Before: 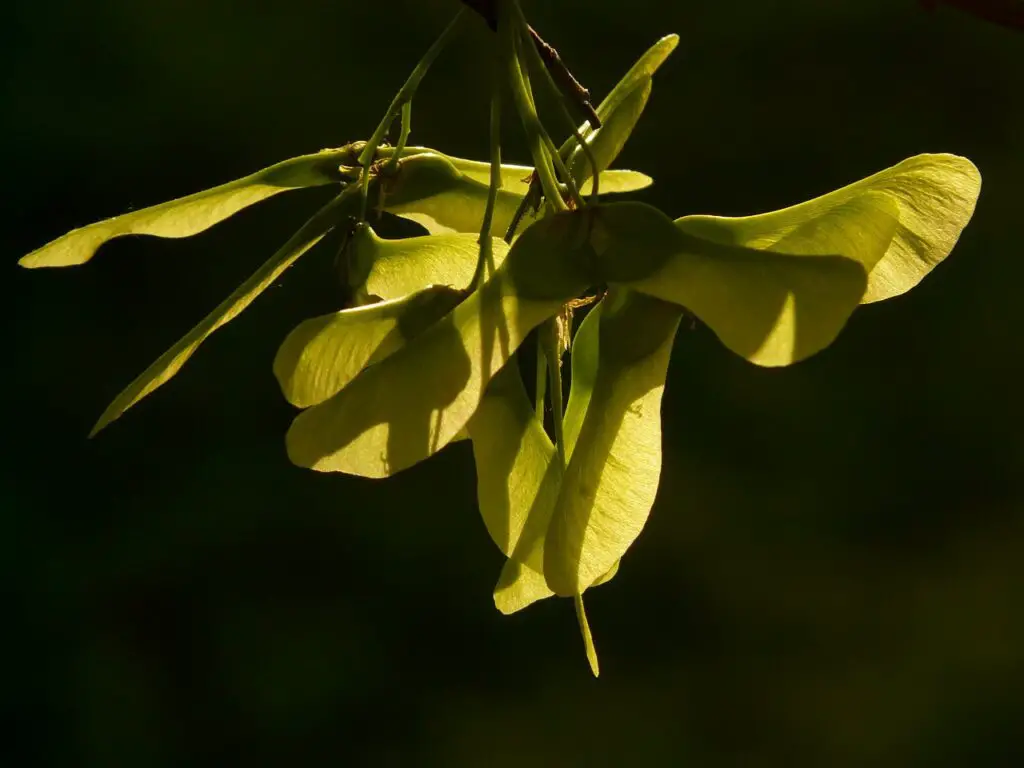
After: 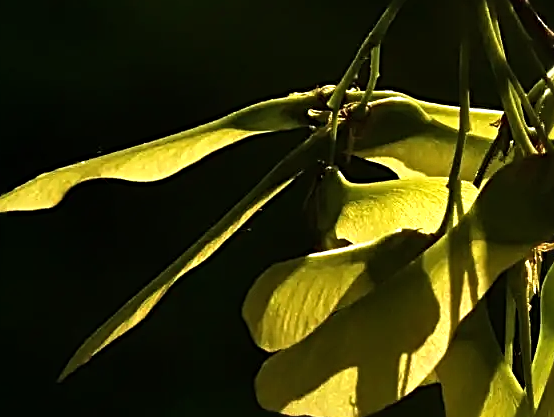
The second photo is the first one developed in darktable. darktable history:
crop and rotate: left 3.042%, top 7.377%, right 42.847%, bottom 38.233%
tone equalizer: -8 EV -0.71 EV, -7 EV -0.695 EV, -6 EV -0.572 EV, -5 EV -0.413 EV, -3 EV 0.372 EV, -2 EV 0.6 EV, -1 EV 0.677 EV, +0 EV 0.734 EV, edges refinement/feathering 500, mask exposure compensation -1.57 EV, preserve details no
sharpen: radius 2.691, amount 0.662
shadows and highlights: shadows 20.11, highlights -19.83, soften with gaussian
